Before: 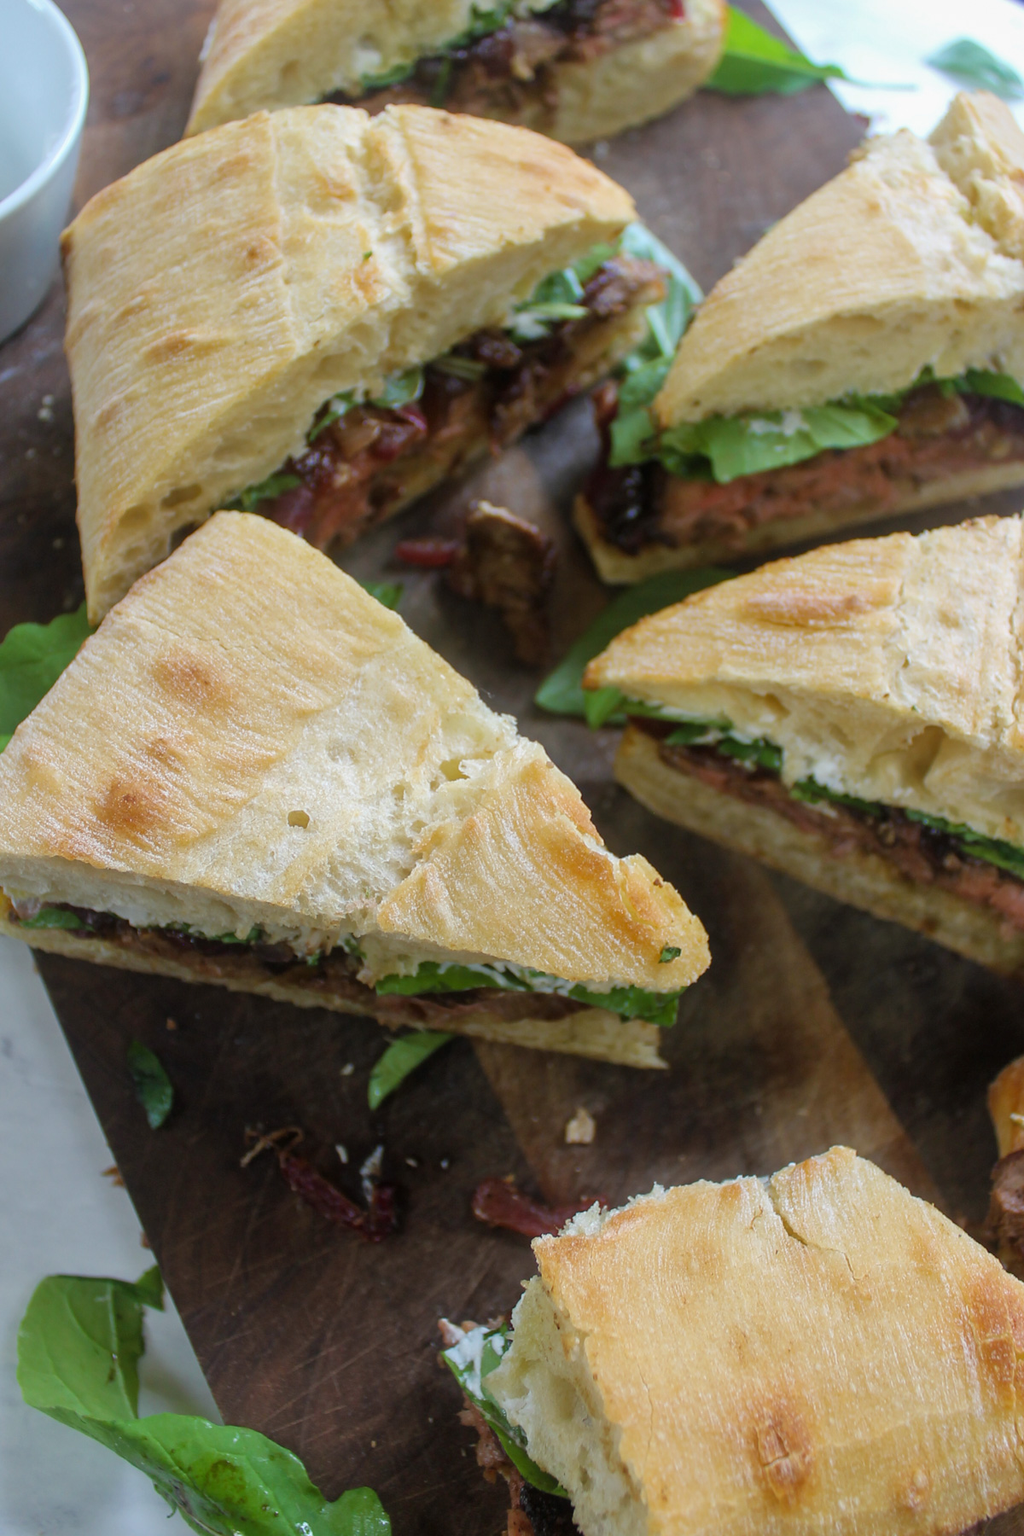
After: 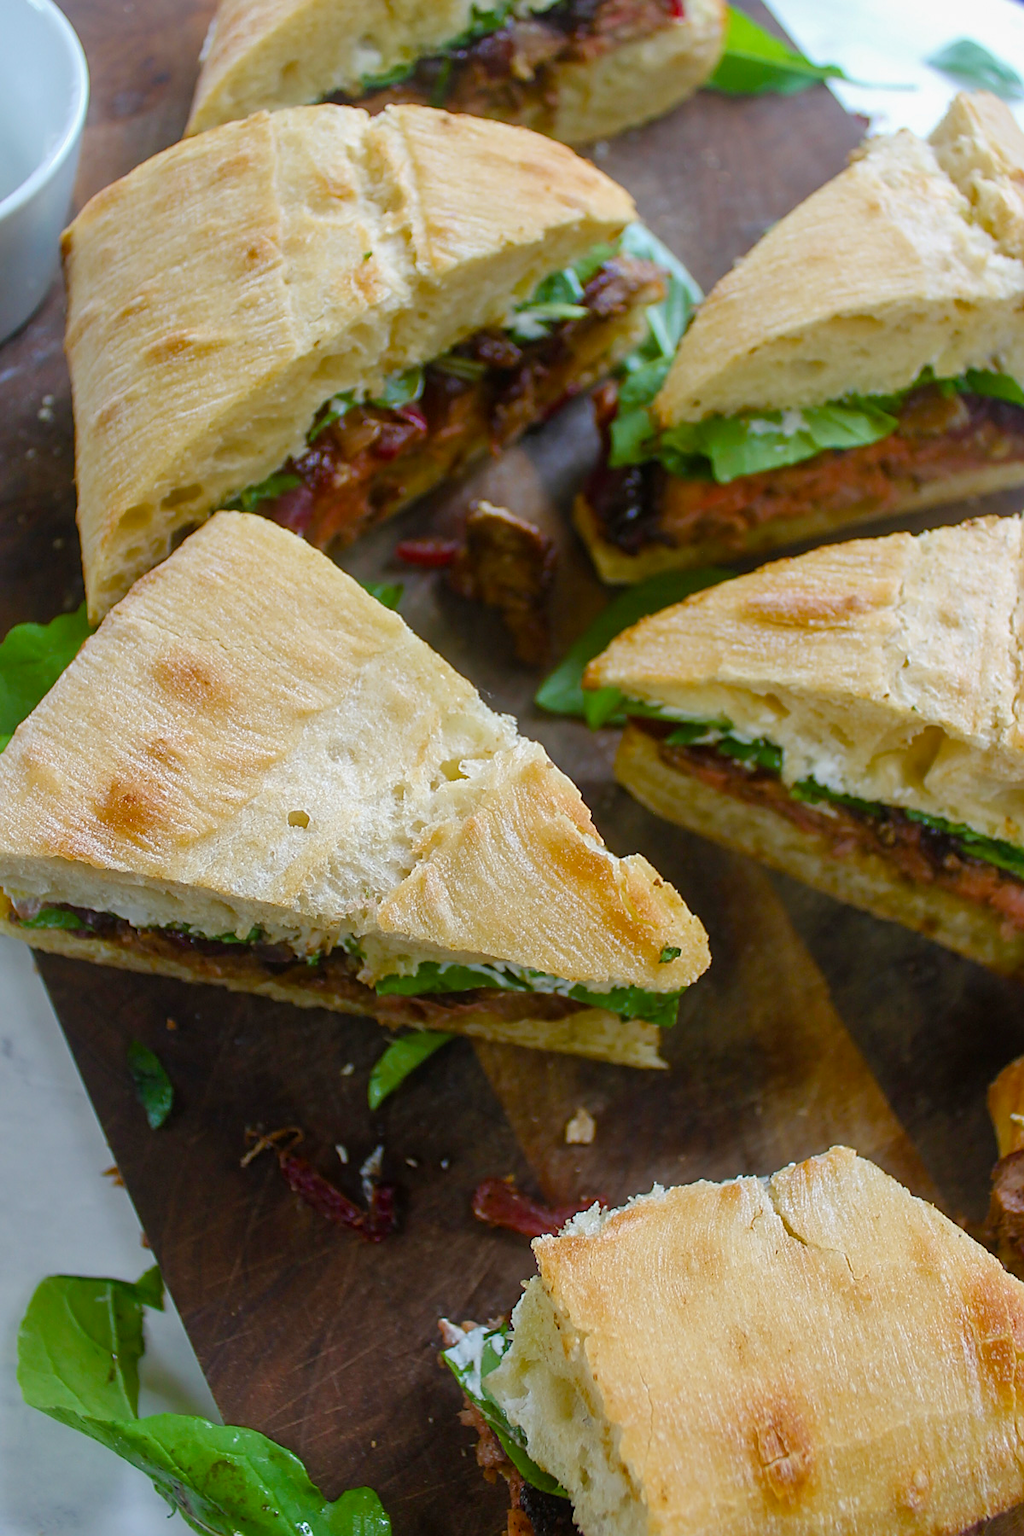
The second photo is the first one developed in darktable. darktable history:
sharpen: radius 1.967
color balance rgb: perceptual saturation grading › global saturation 20%, perceptual saturation grading › highlights -25%, perceptual saturation grading › shadows 50%
